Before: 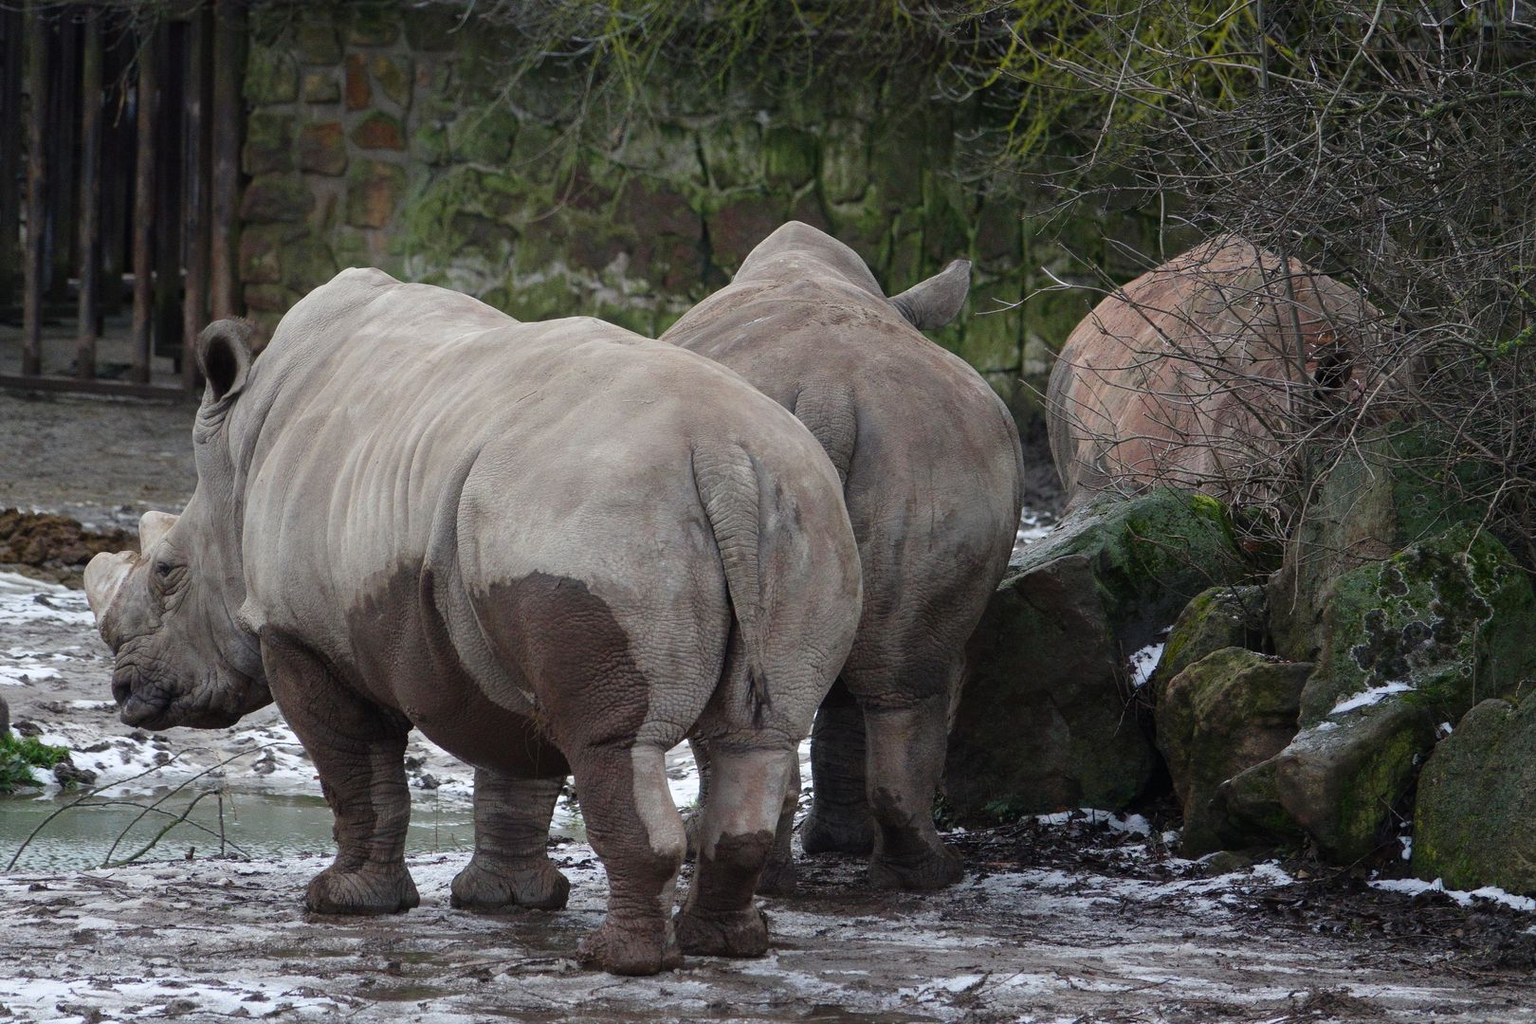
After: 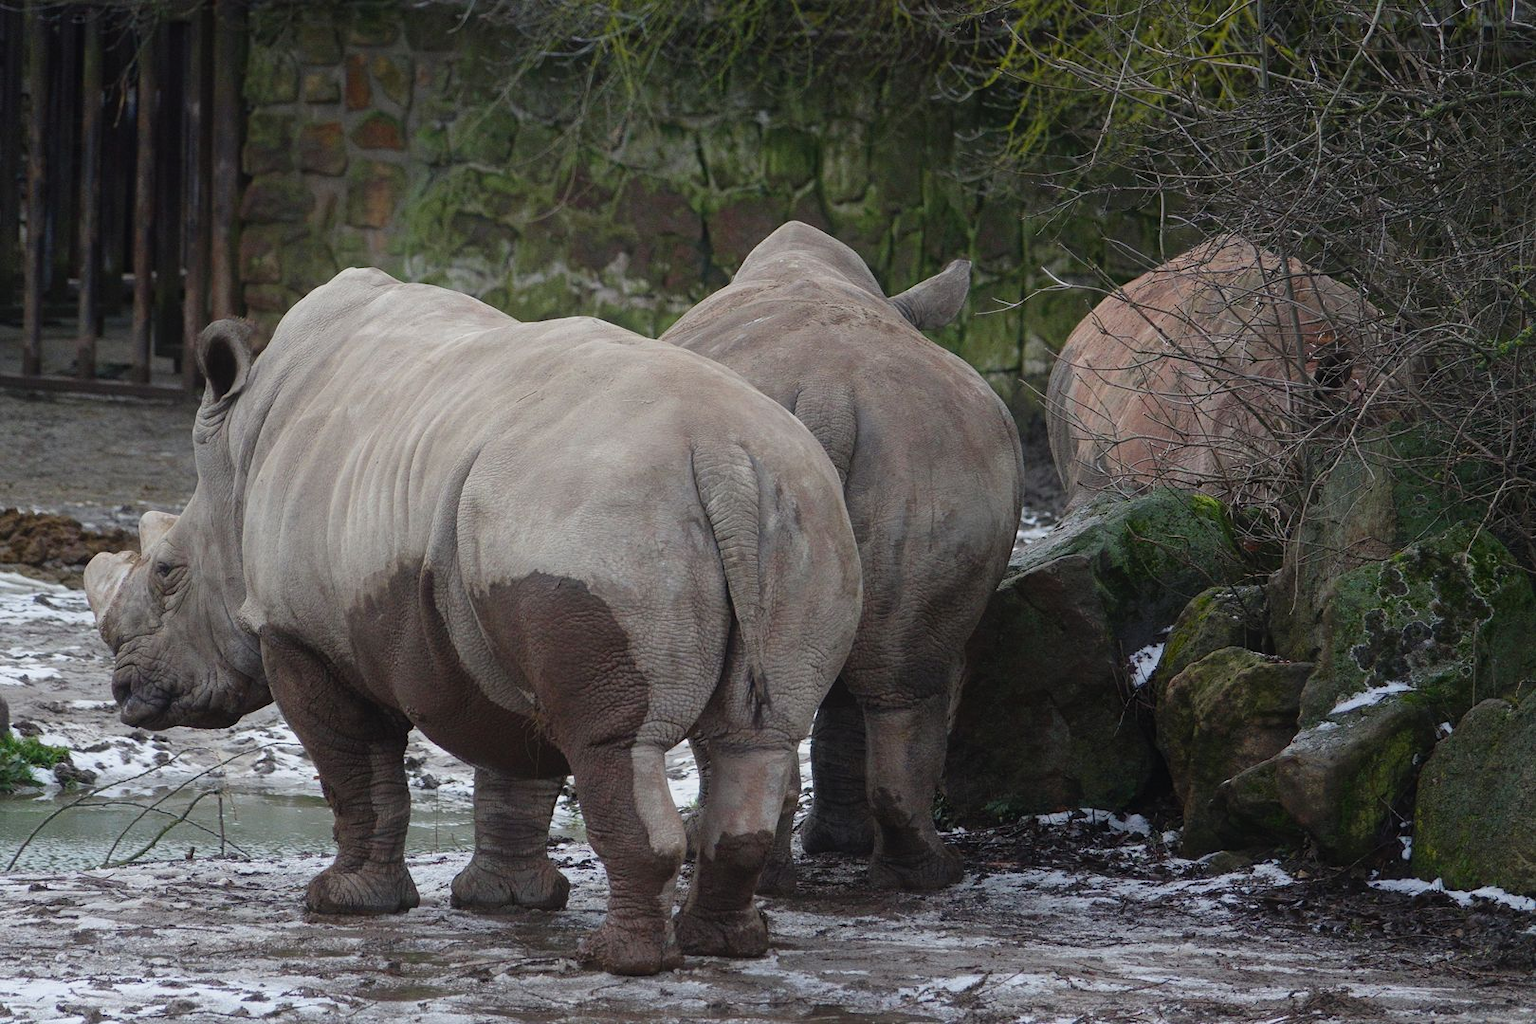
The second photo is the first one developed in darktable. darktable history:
contrast equalizer: y [[0.439, 0.44, 0.442, 0.457, 0.493, 0.498], [0.5 ×6], [0.5 ×6], [0 ×6], [0 ×6]], mix 0.59
